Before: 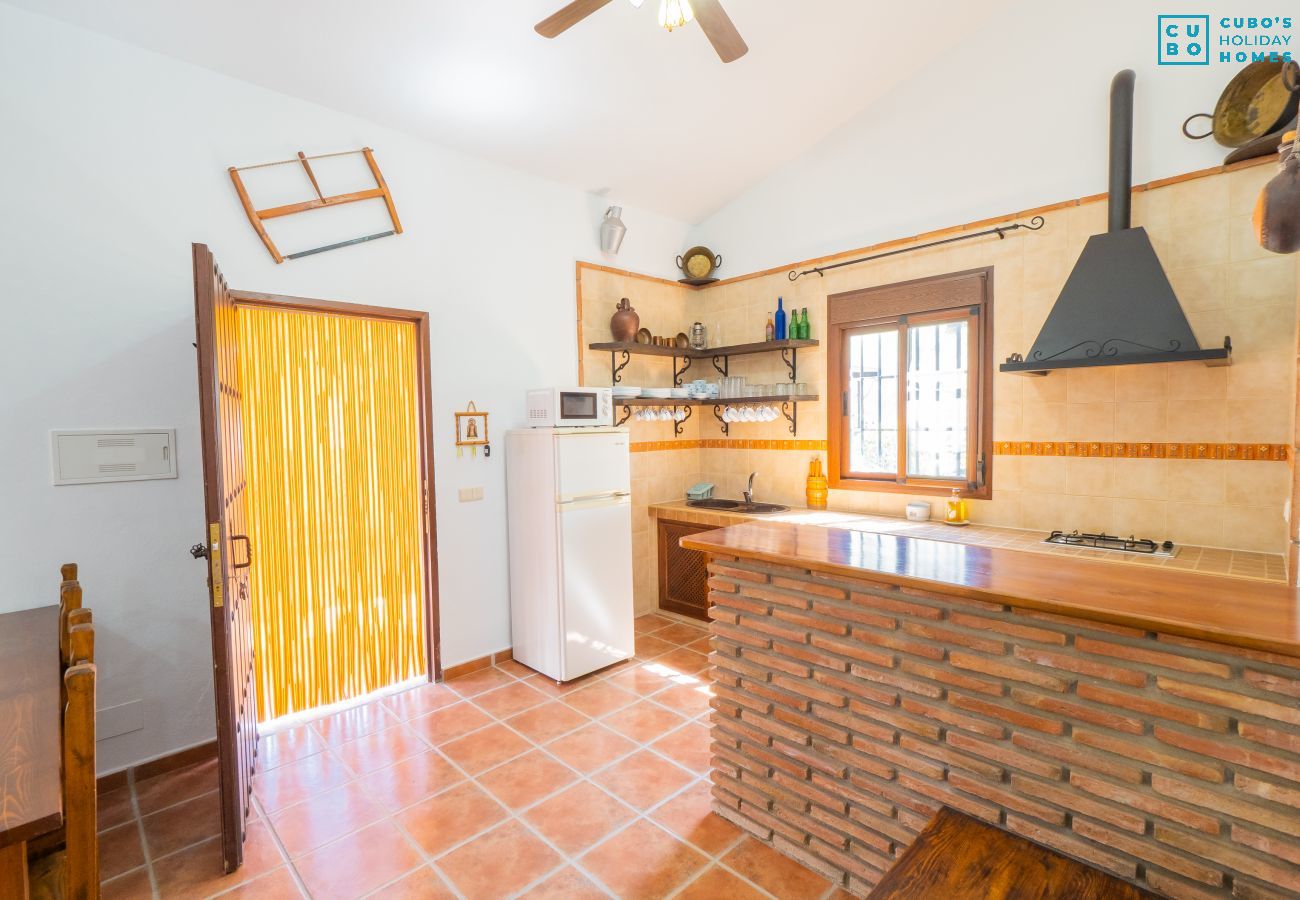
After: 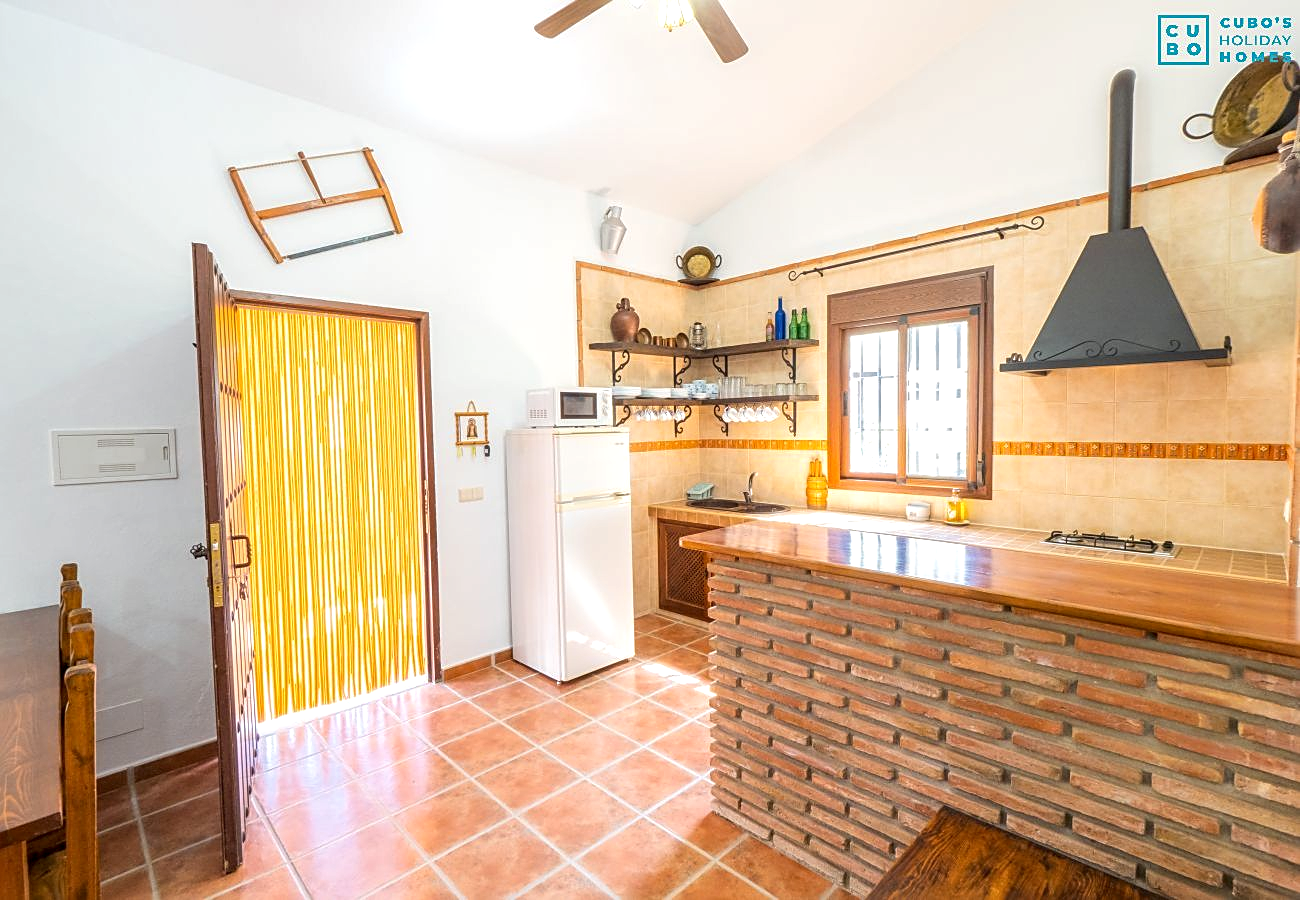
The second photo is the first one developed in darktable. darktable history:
exposure: exposure 0.251 EV, compensate highlight preservation false
sharpen: on, module defaults
local contrast: on, module defaults
